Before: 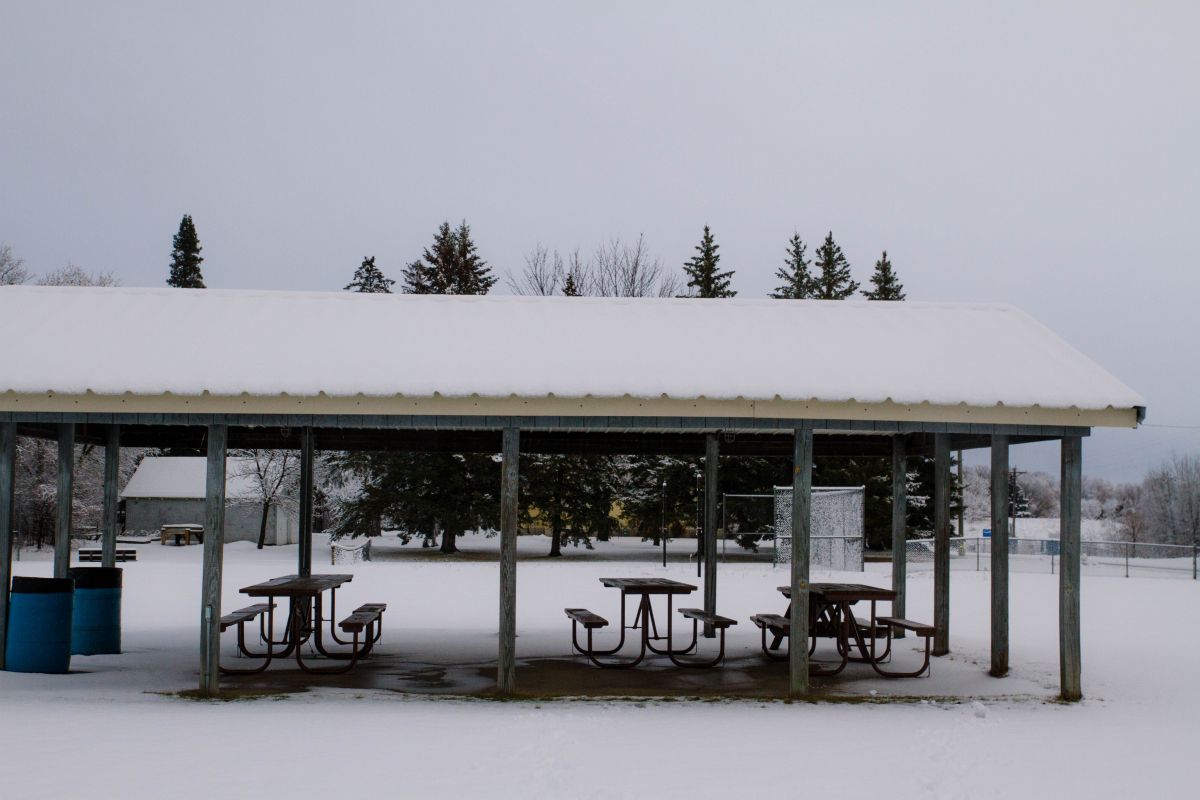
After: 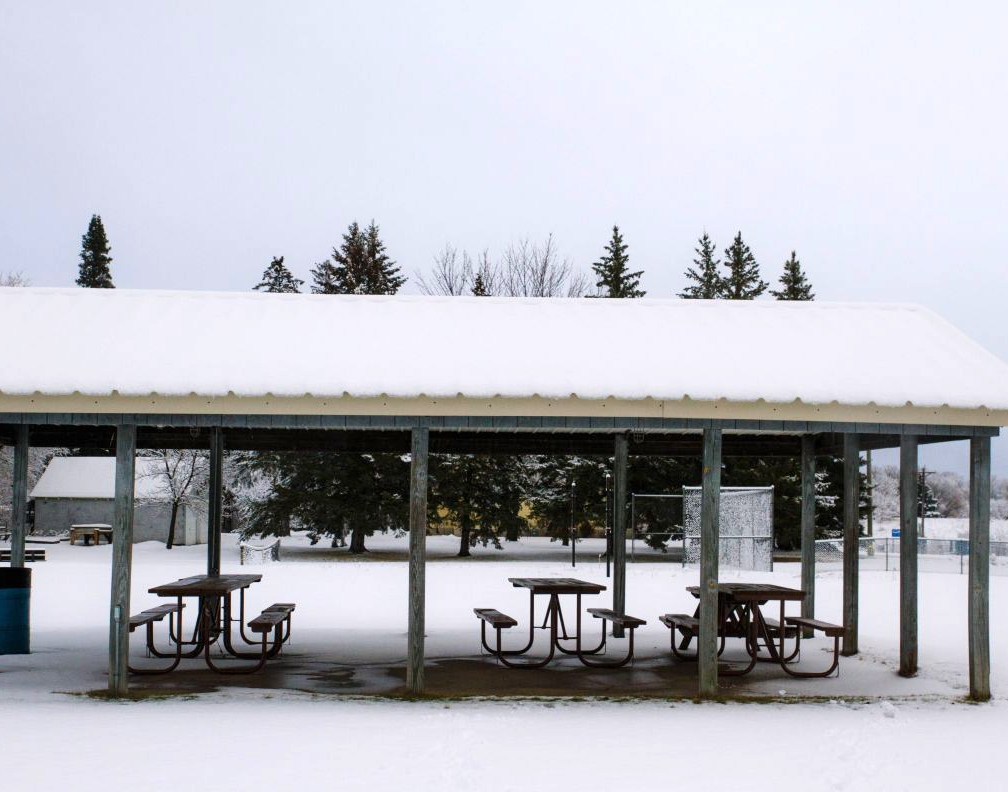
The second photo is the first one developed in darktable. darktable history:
crop: left 7.598%, right 7.873%
exposure: black level correction 0, exposure 0.68 EV, compensate exposure bias true, compensate highlight preservation false
